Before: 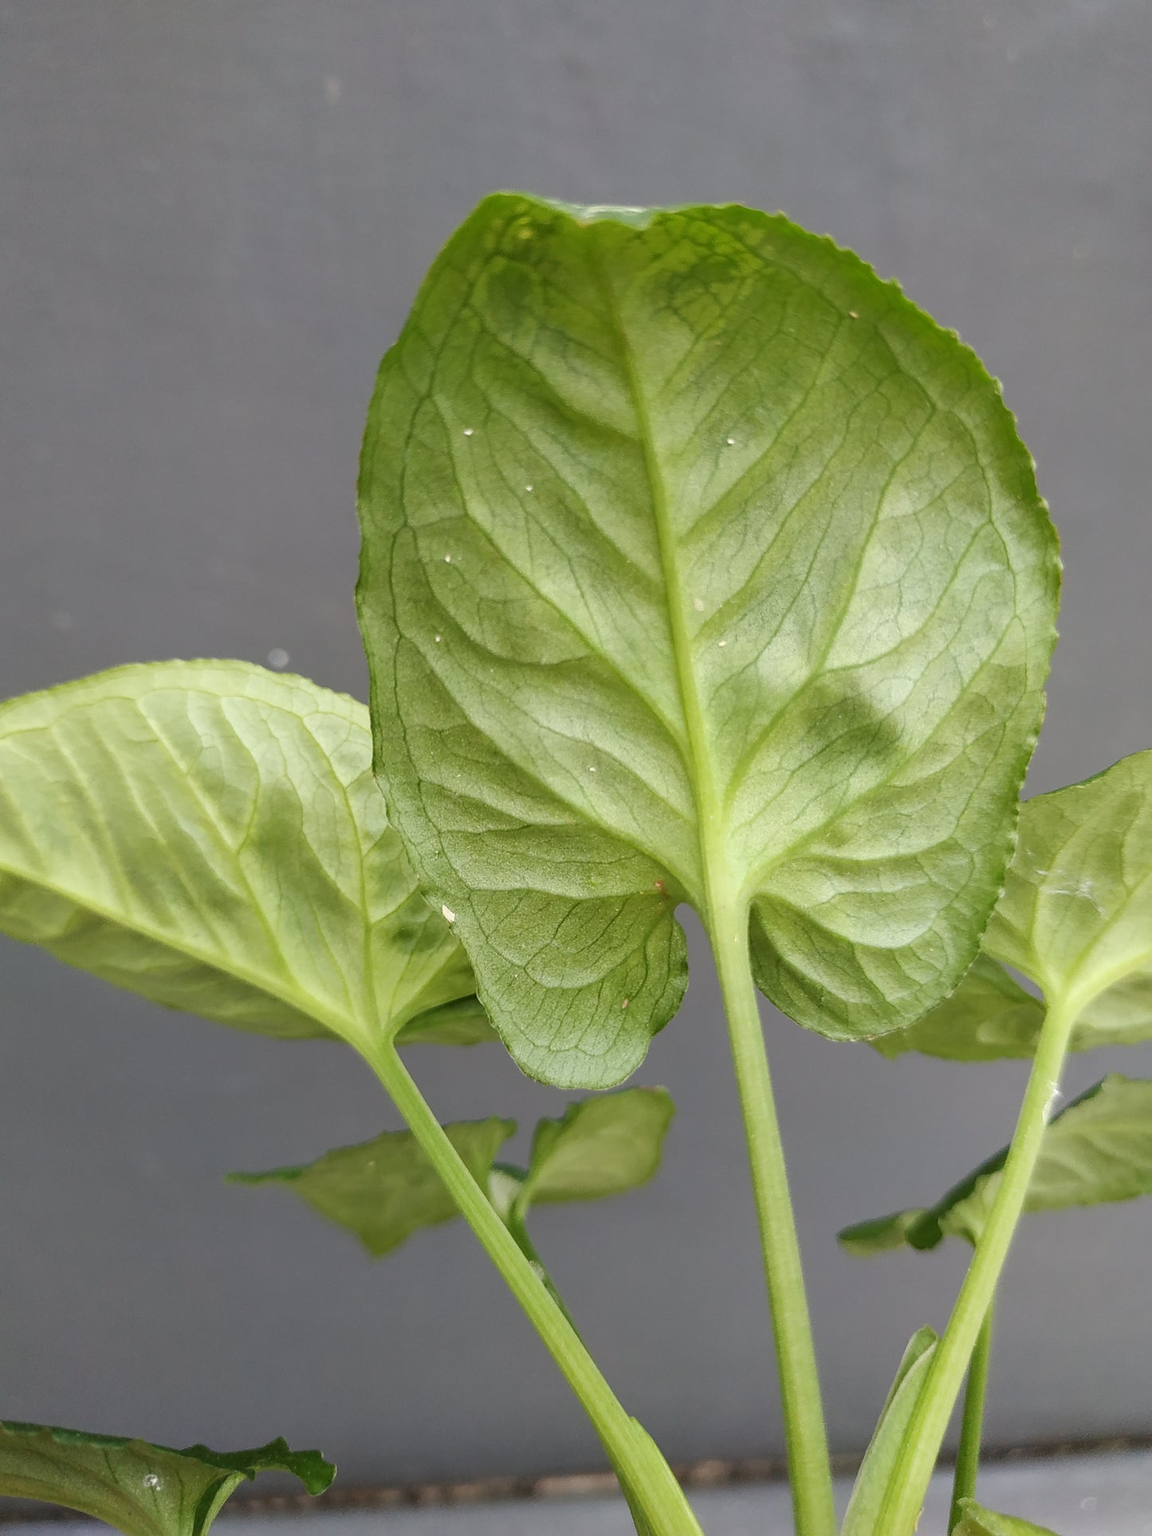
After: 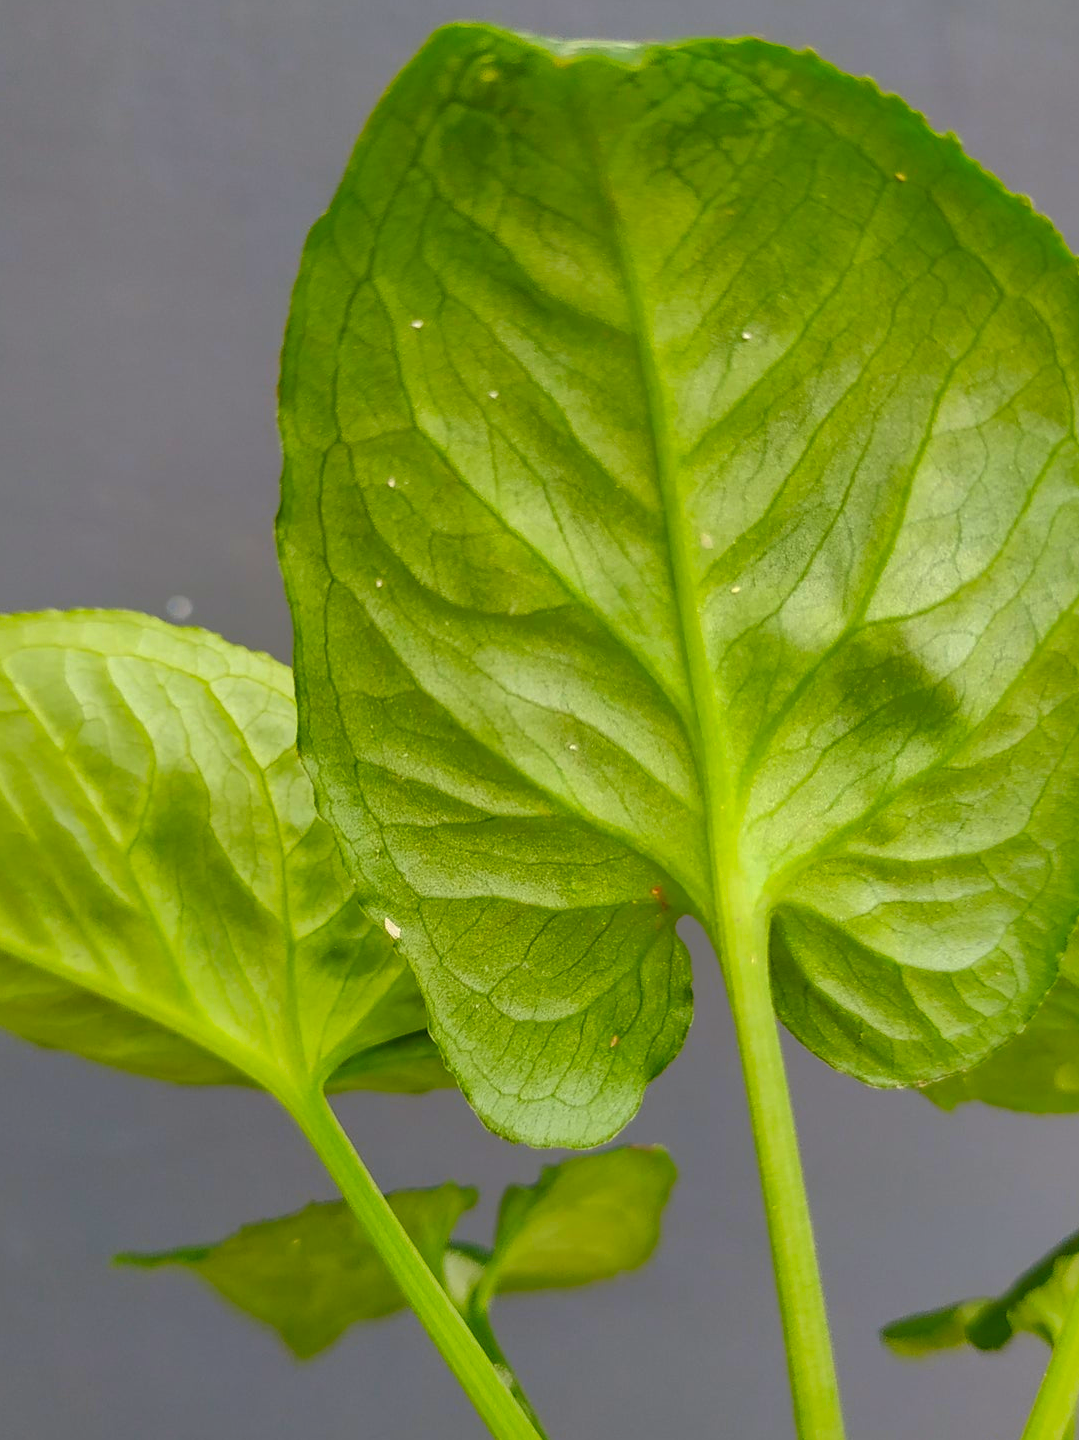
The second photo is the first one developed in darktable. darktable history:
color contrast: green-magenta contrast 1.55, blue-yellow contrast 1.83
crop and rotate: left 11.831%, top 11.346%, right 13.429%, bottom 13.899%
shadows and highlights: highlights -60
